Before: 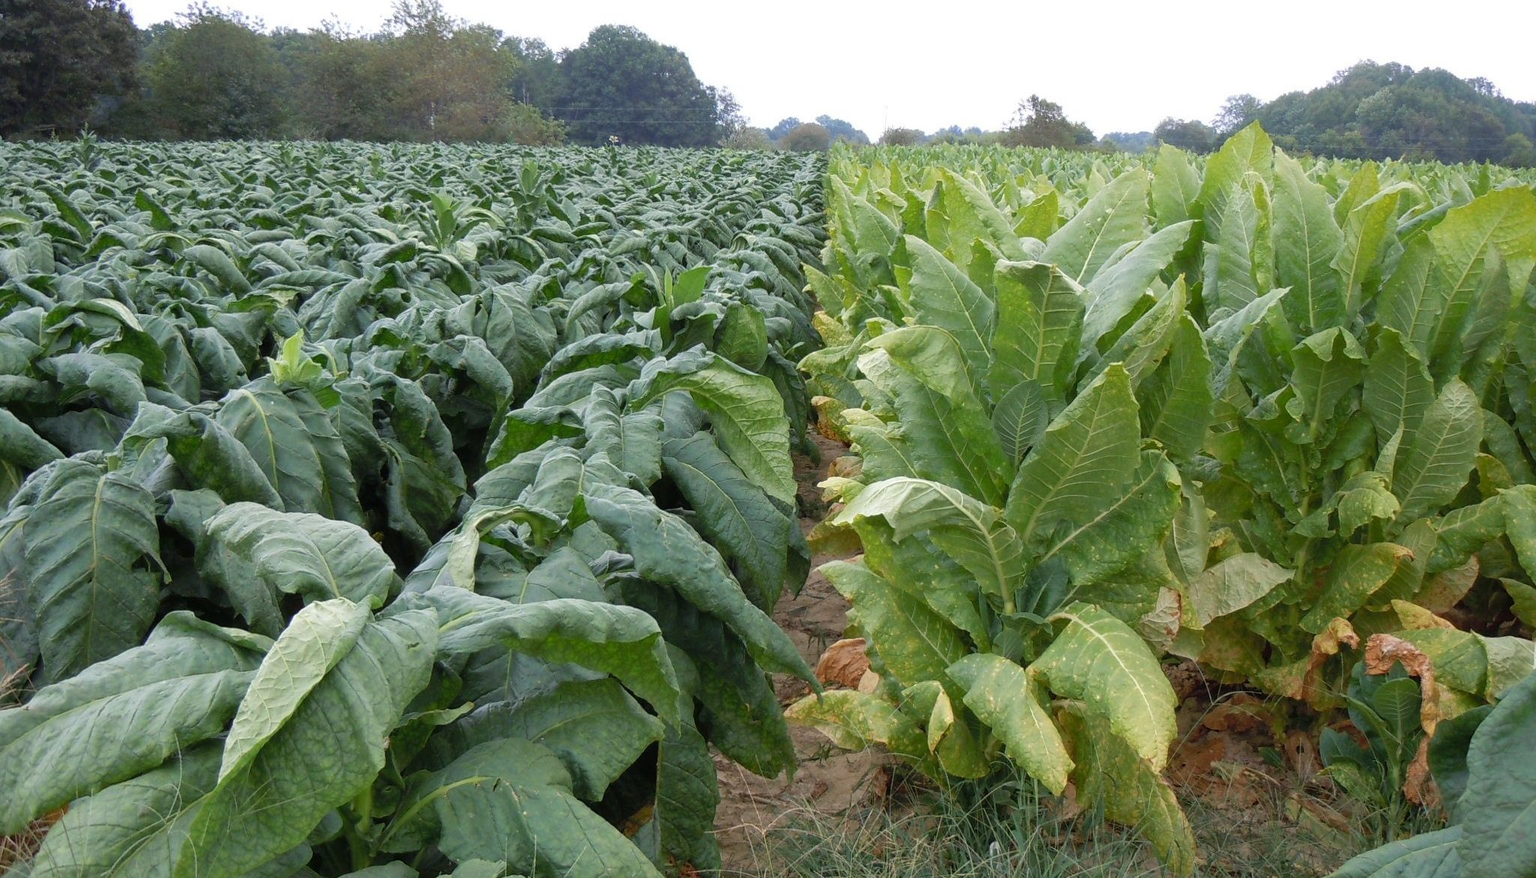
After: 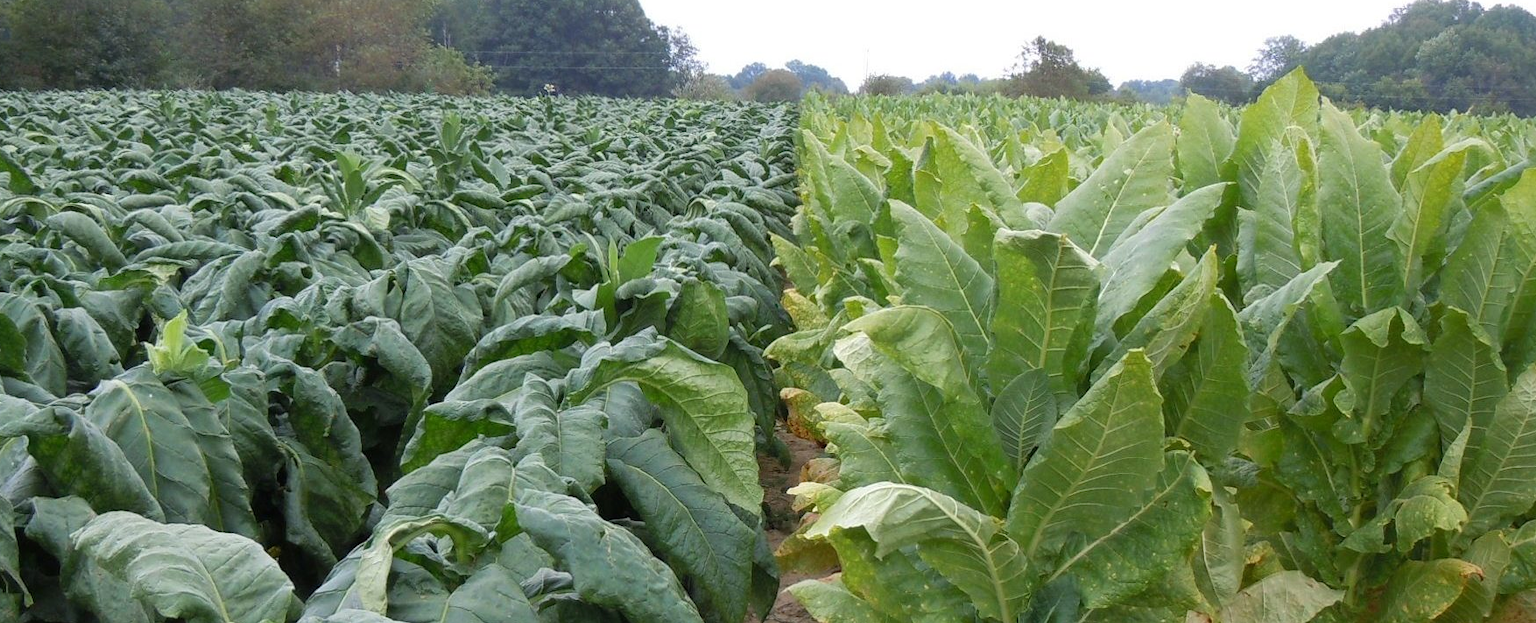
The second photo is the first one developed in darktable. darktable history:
crop and rotate: left 9.34%, top 7.326%, right 5.01%, bottom 31.798%
